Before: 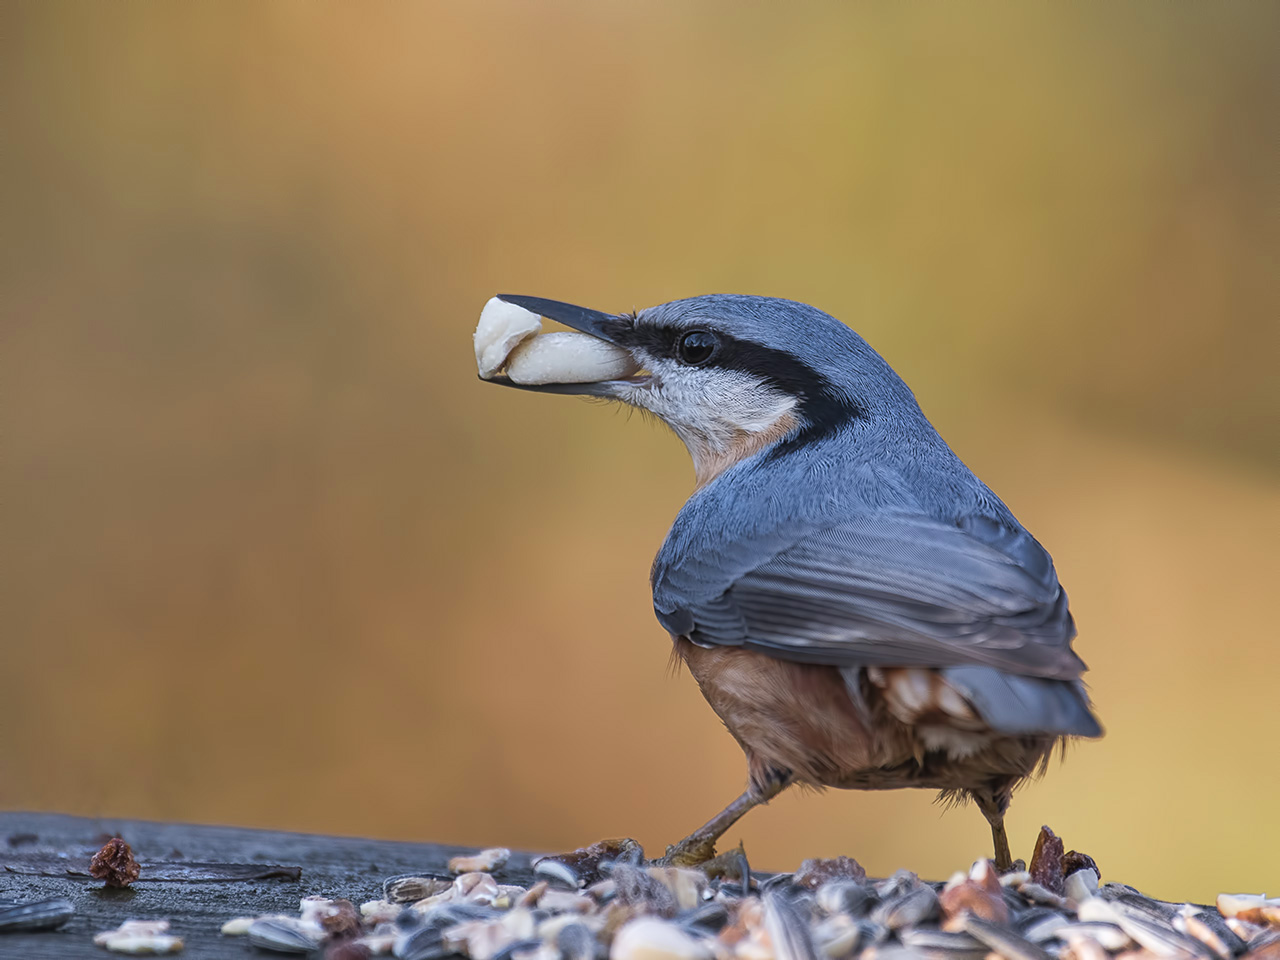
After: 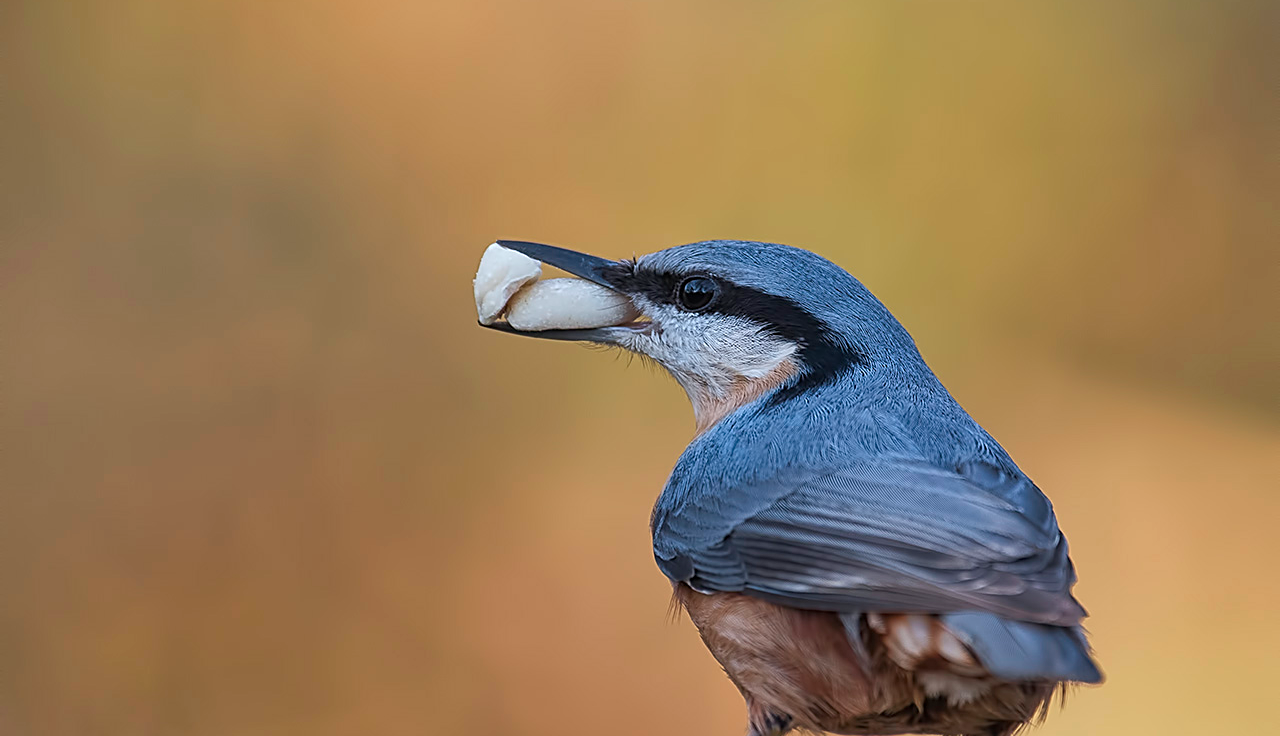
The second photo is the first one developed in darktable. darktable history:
white balance: red 0.986, blue 1.01
sharpen: on, module defaults
crop: top 5.667%, bottom 17.637%
